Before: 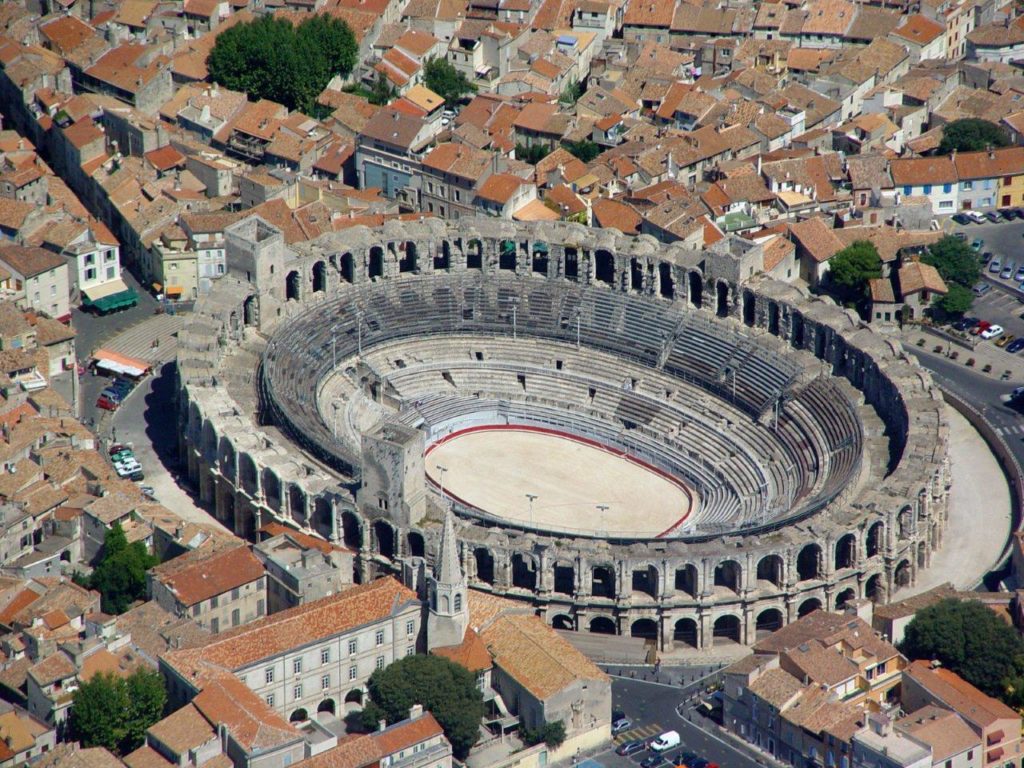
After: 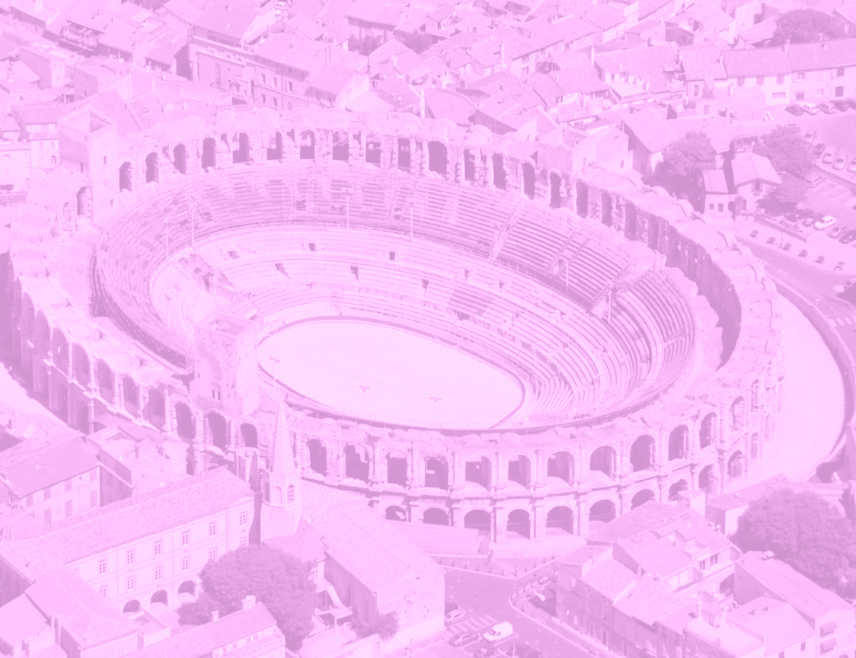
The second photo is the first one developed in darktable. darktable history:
colorize: hue 331.2°, saturation 75%, source mix 30.28%, lightness 70.52%, version 1
shadows and highlights: soften with gaussian
crop: left 16.315%, top 14.246%
color correction: highlights a* 11.96, highlights b* 11.58
